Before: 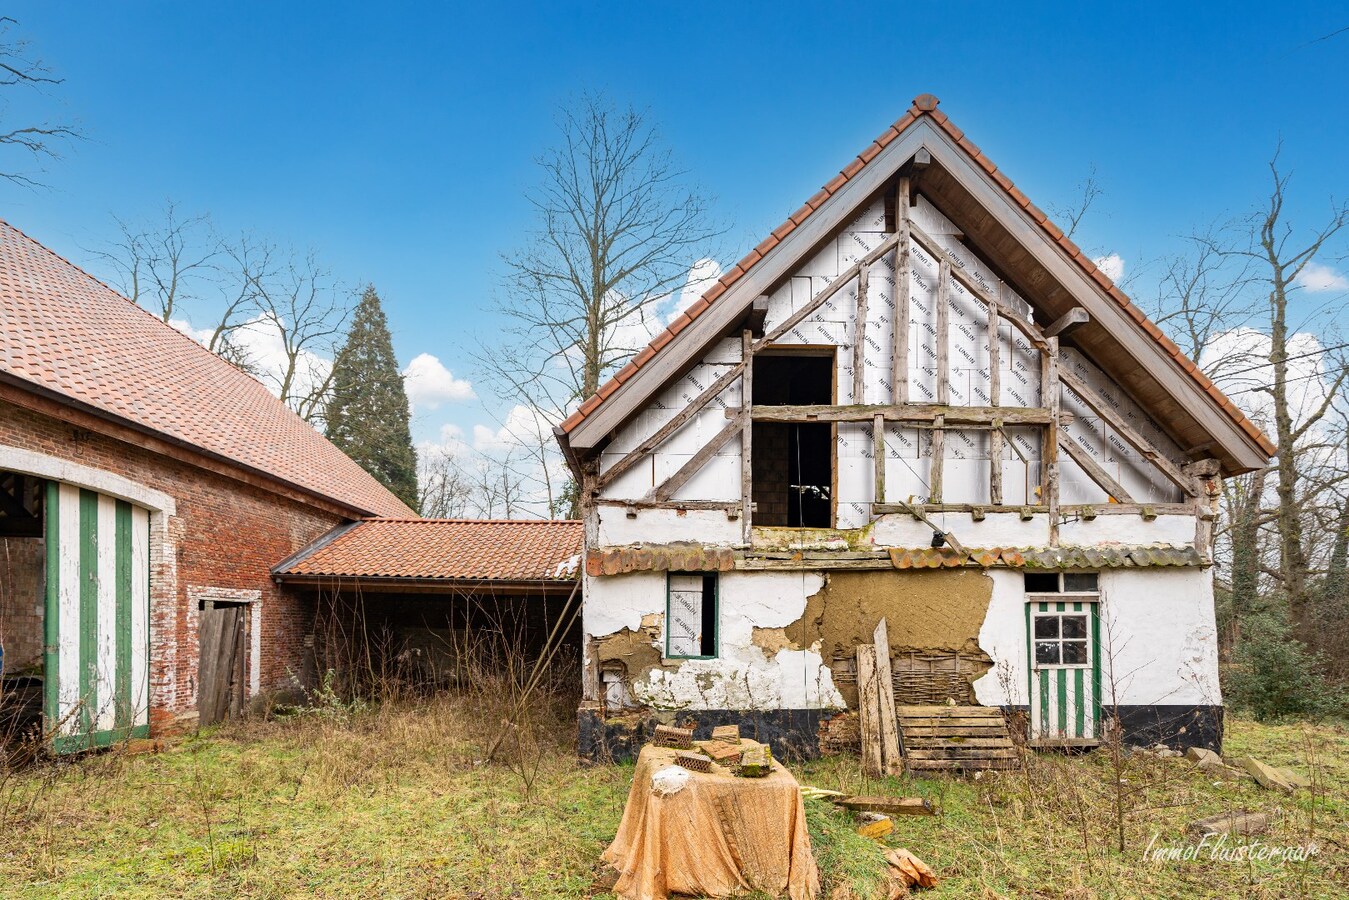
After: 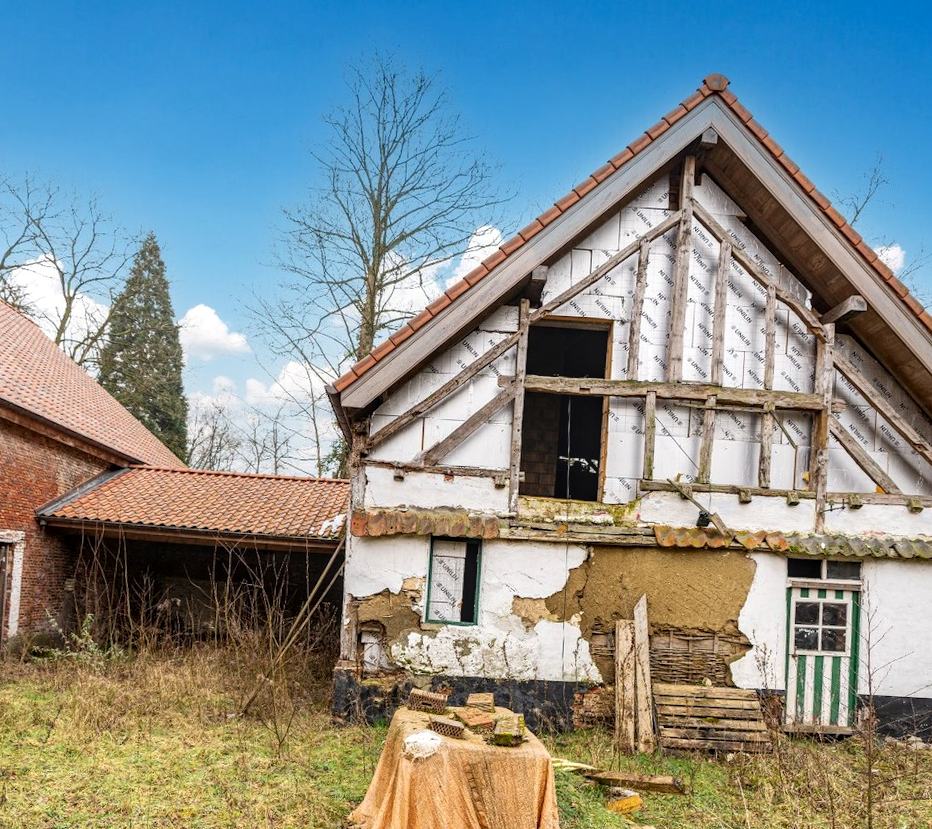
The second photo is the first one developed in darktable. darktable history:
local contrast: on, module defaults
crop and rotate: angle -3.27°, left 14.277%, top 0.028%, right 10.766%, bottom 0.028%
